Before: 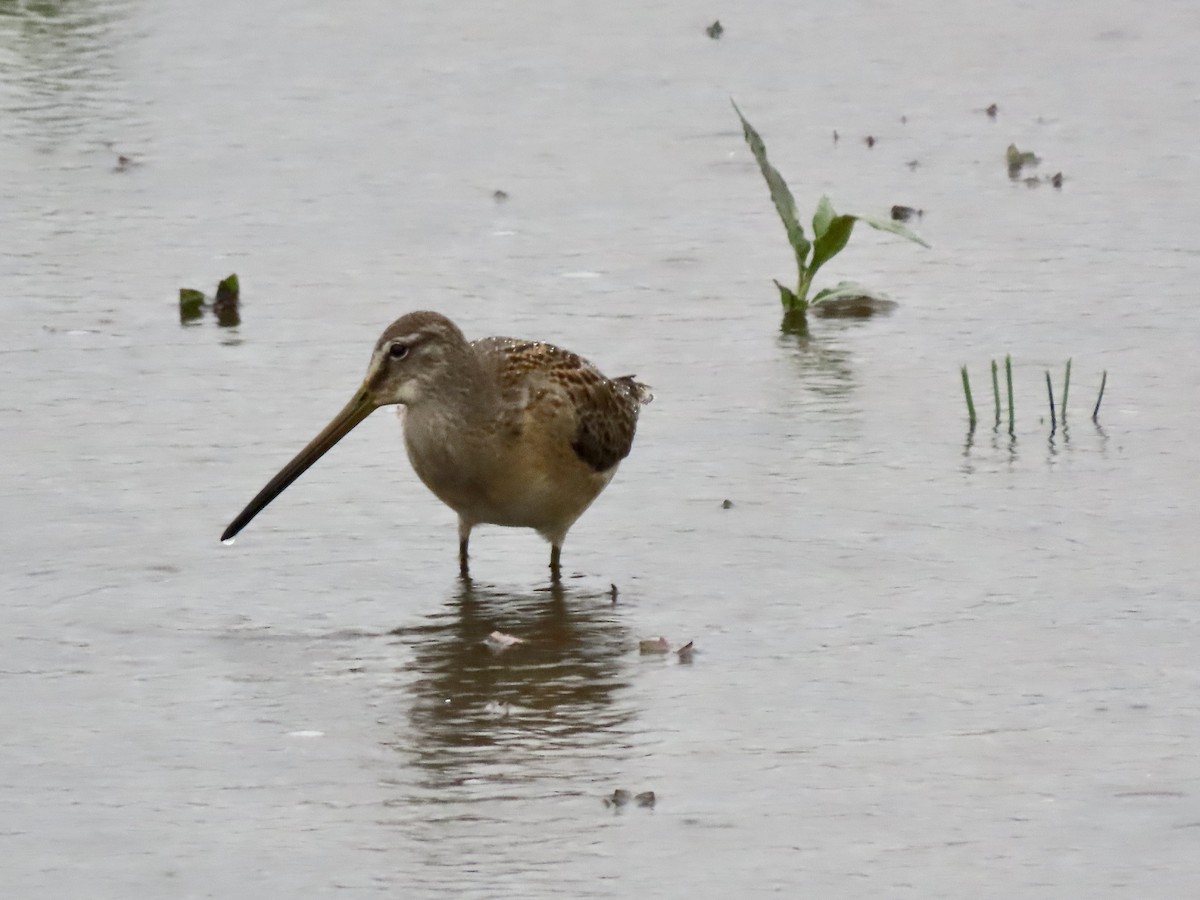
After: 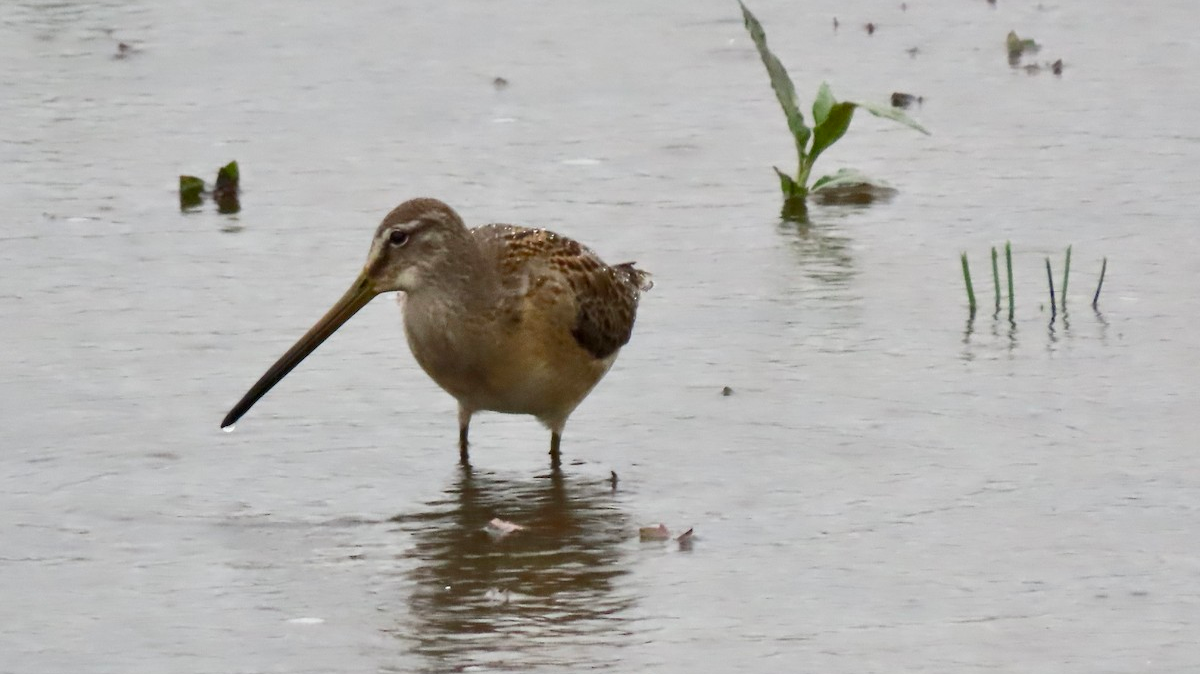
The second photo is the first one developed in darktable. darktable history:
crop and rotate: top 12.561%, bottom 12.473%
